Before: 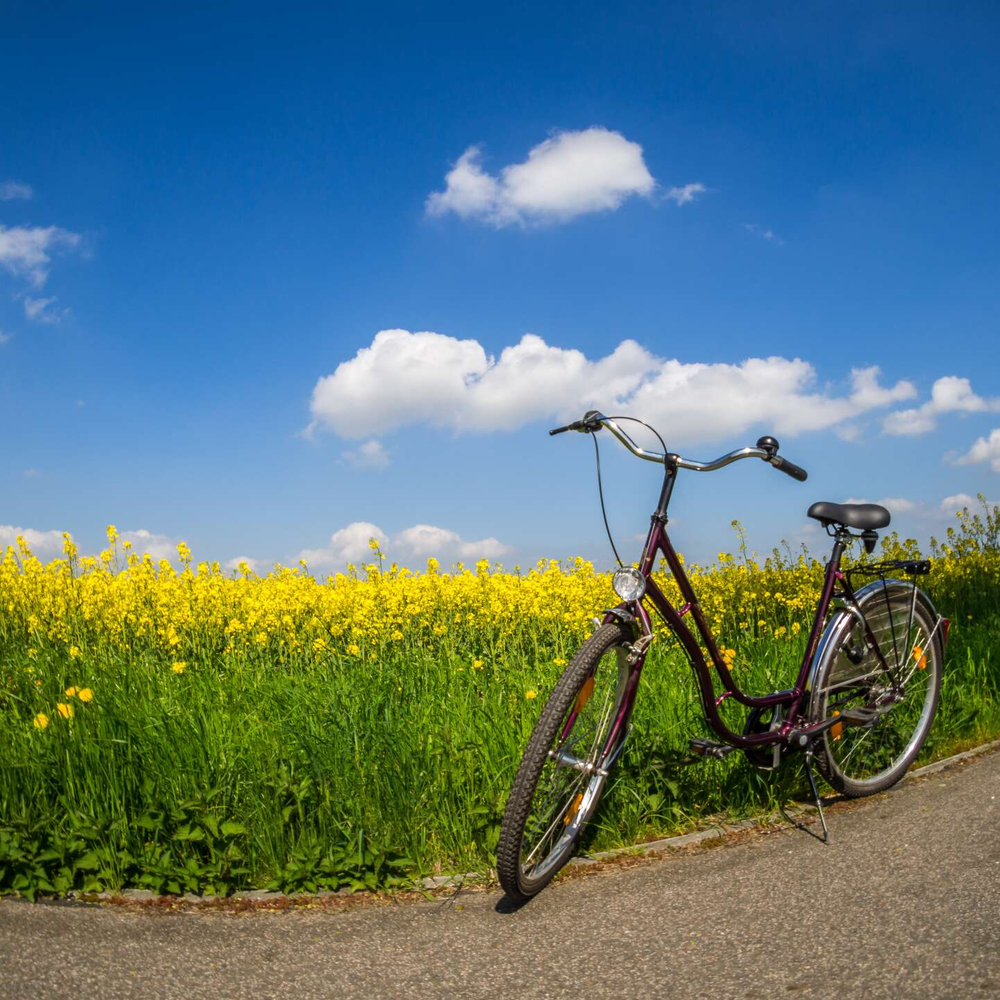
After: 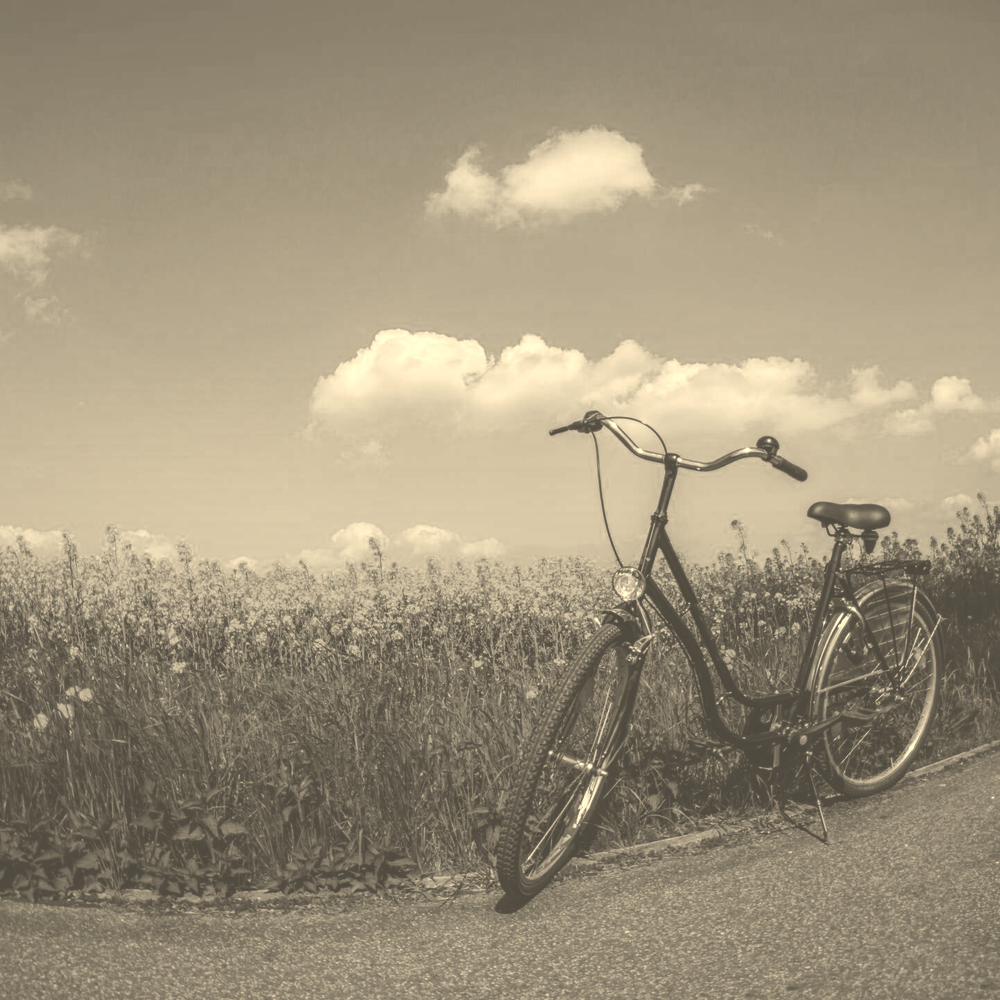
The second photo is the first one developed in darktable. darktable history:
color calibration: output gray [0.246, 0.254, 0.501, 0], illuminant as shot in camera, x 0.37, y 0.382, temperature 4317.86 K, saturation algorithm version 1 (2020)
exposure: black level correction -0.086, compensate highlight preservation false
local contrast: on, module defaults
color correction: highlights a* 2.55, highlights b* 23
